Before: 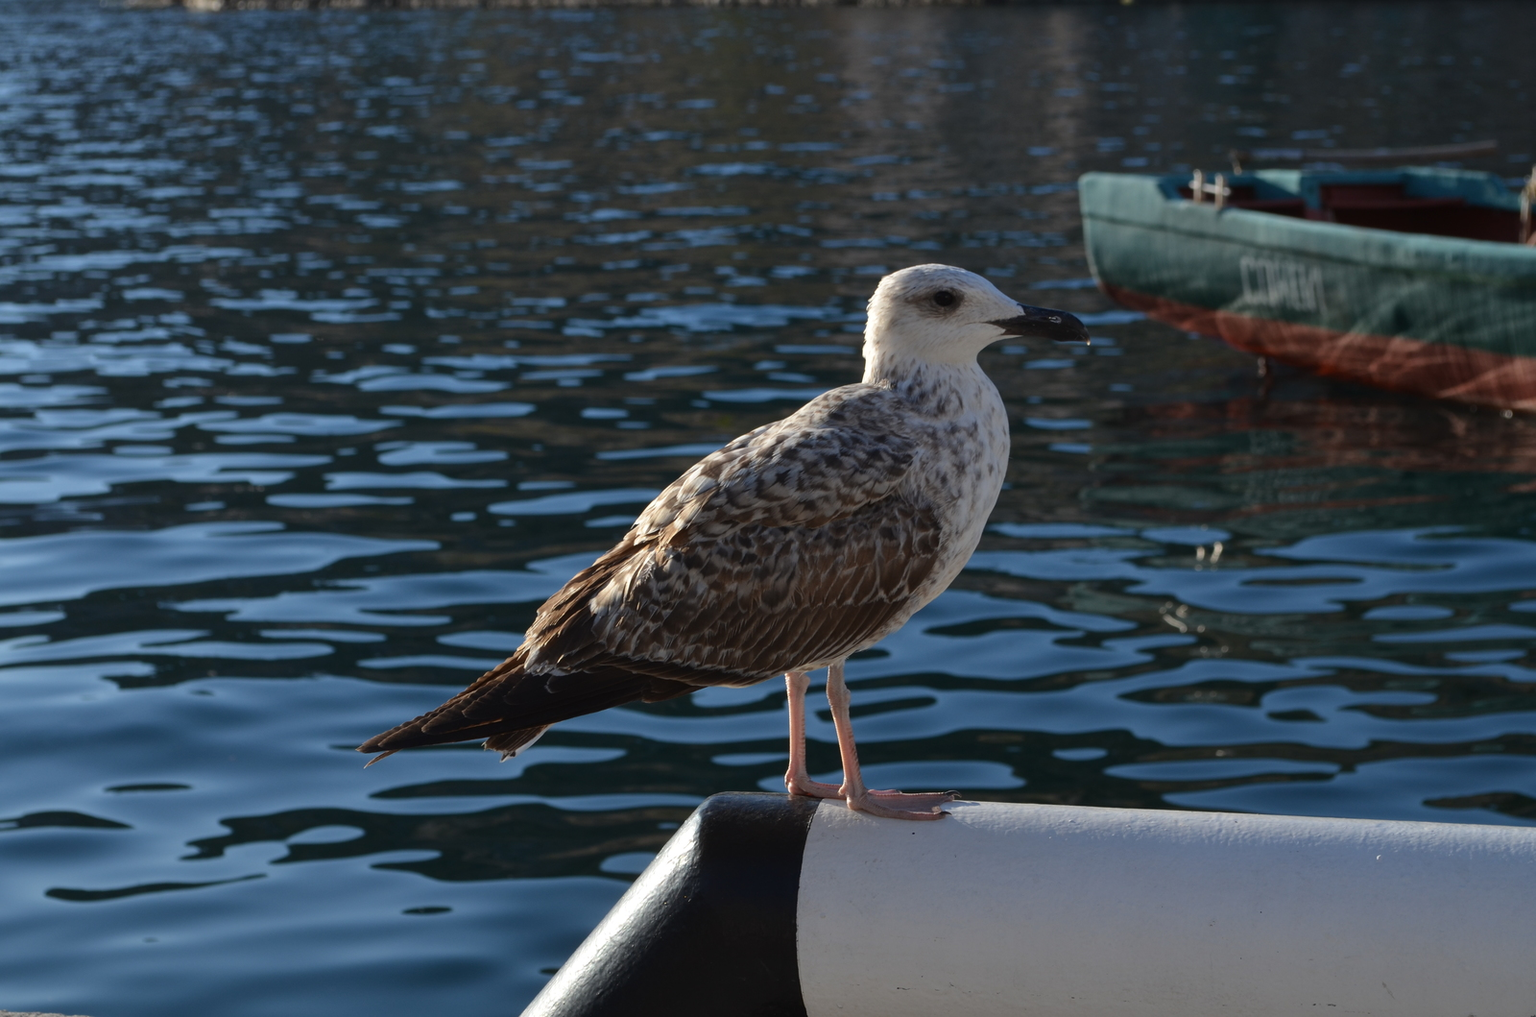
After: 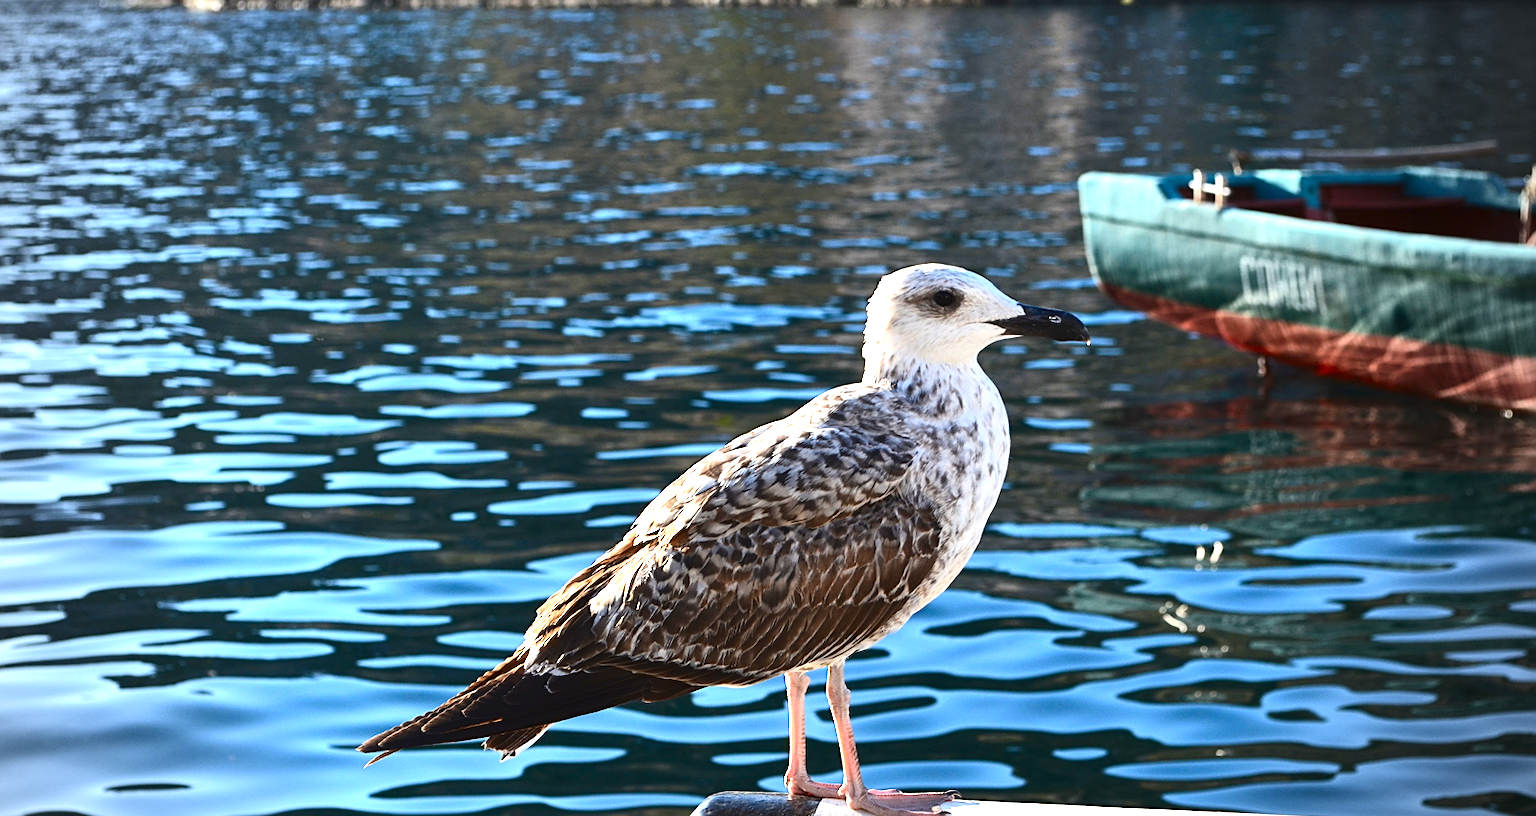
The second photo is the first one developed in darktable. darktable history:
contrast brightness saturation: contrast 0.189, brightness -0.107, saturation 0.21
vignetting: fall-off start 73.35%
sharpen: on, module defaults
crop: bottom 19.643%
exposure: black level correction 0, exposure 2.11 EV, compensate highlight preservation false
